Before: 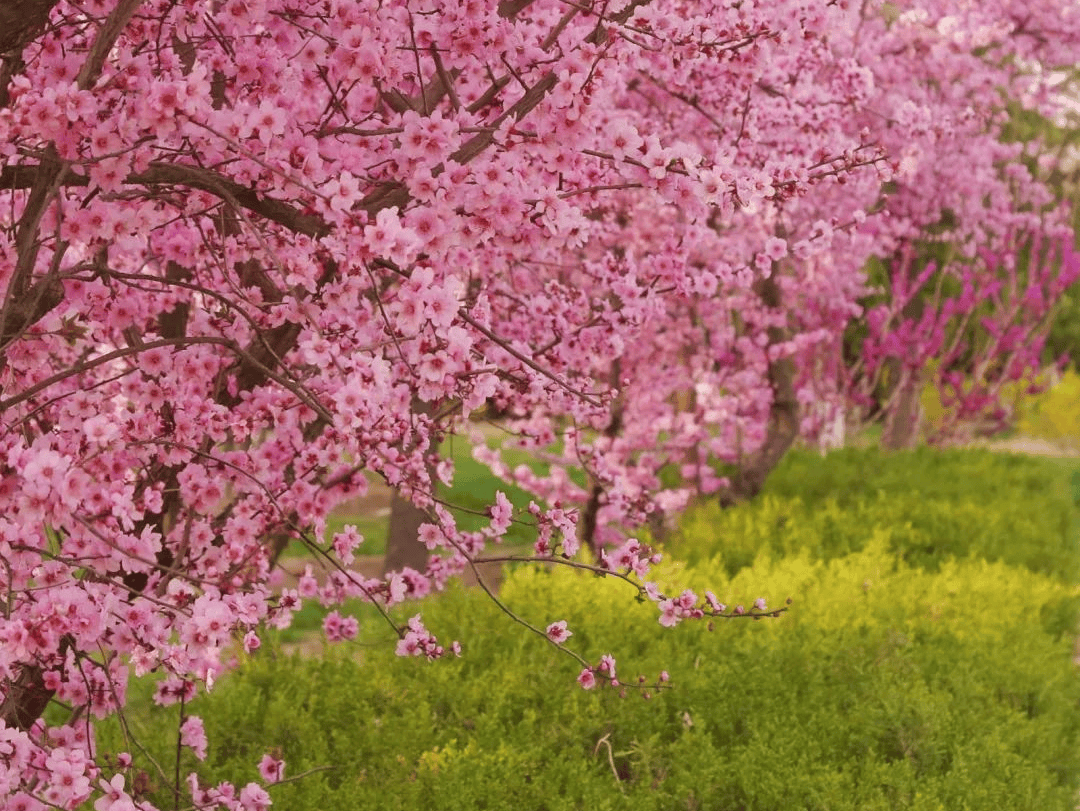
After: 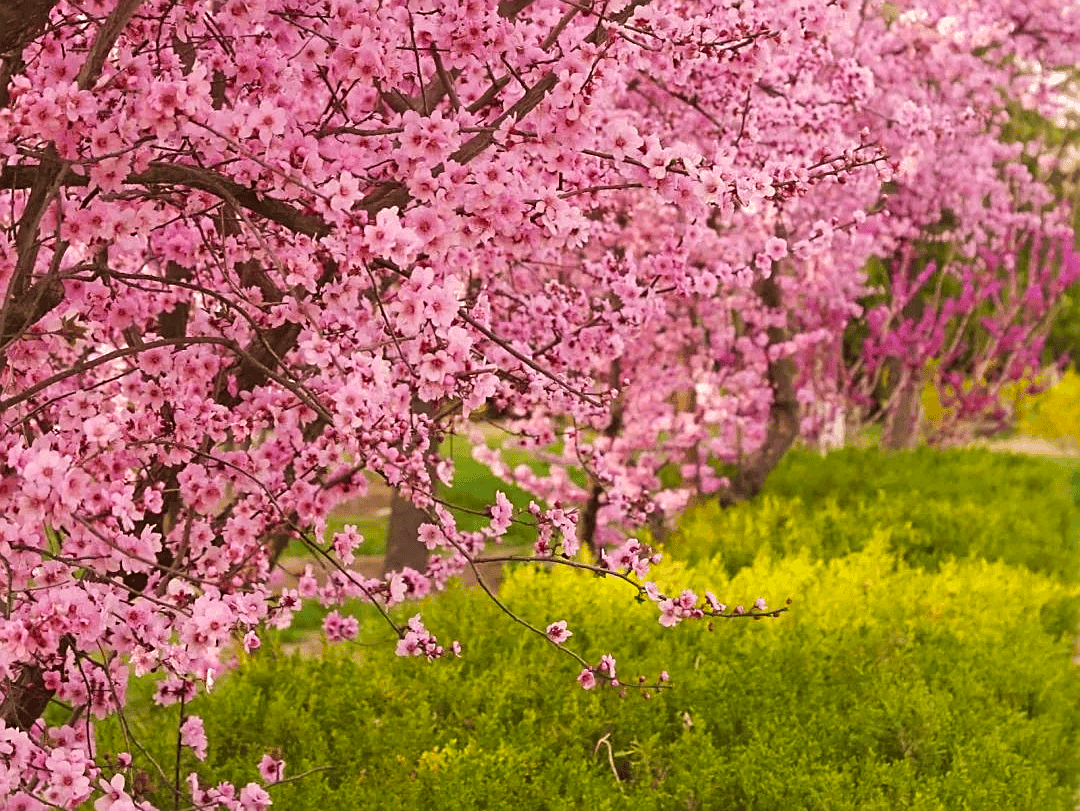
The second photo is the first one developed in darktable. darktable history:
tone equalizer: -8 EV -0.417 EV, -7 EV -0.389 EV, -6 EV -0.333 EV, -5 EV -0.222 EV, -3 EV 0.222 EV, -2 EV 0.333 EV, -1 EV 0.389 EV, +0 EV 0.417 EV, edges refinement/feathering 500, mask exposure compensation -1.57 EV, preserve details no
shadows and highlights: shadows 52.34, highlights -28.23, soften with gaussian
color calibration: output colorfulness [0, 0.315, 0, 0], x 0.341, y 0.355, temperature 5166 K
sharpen: on, module defaults
